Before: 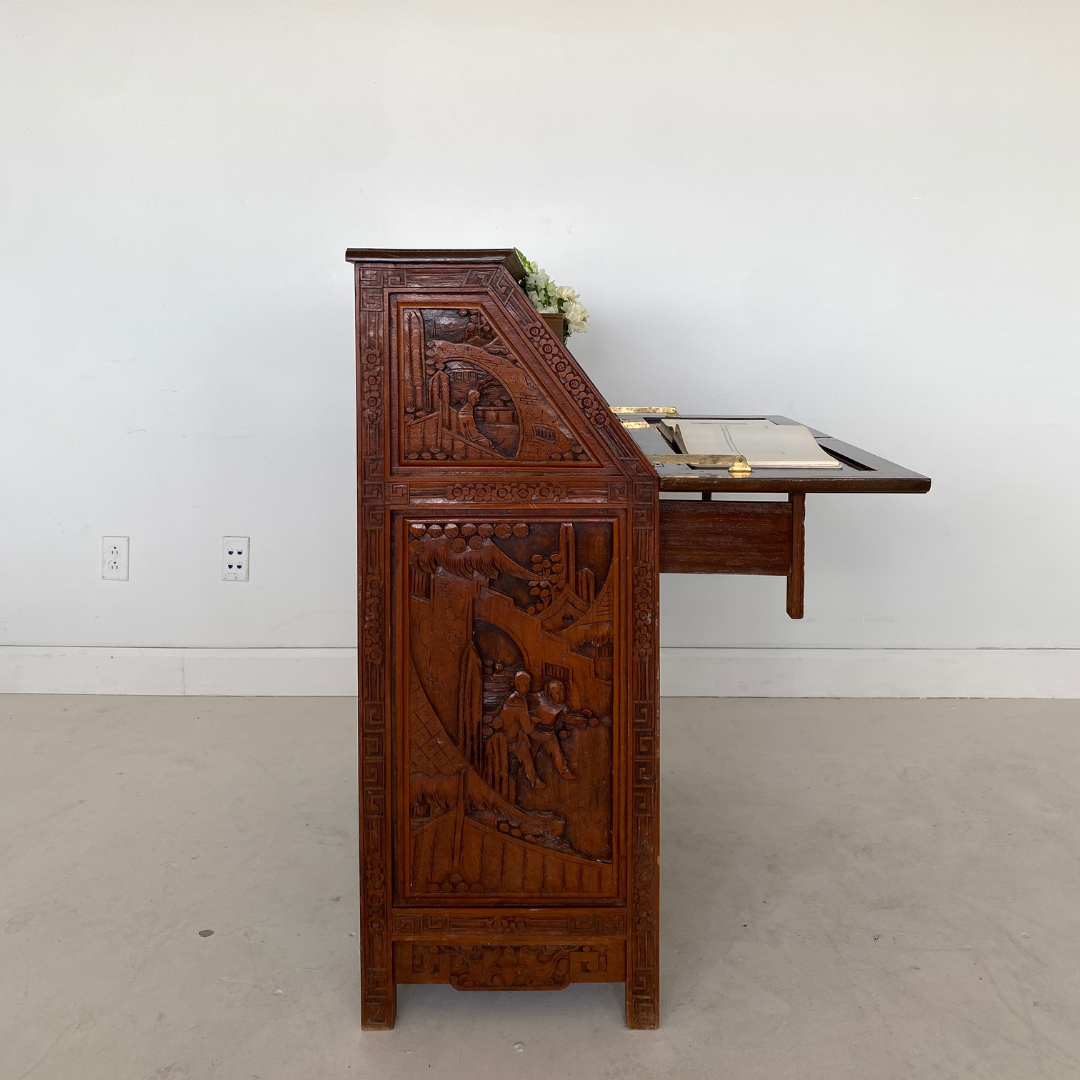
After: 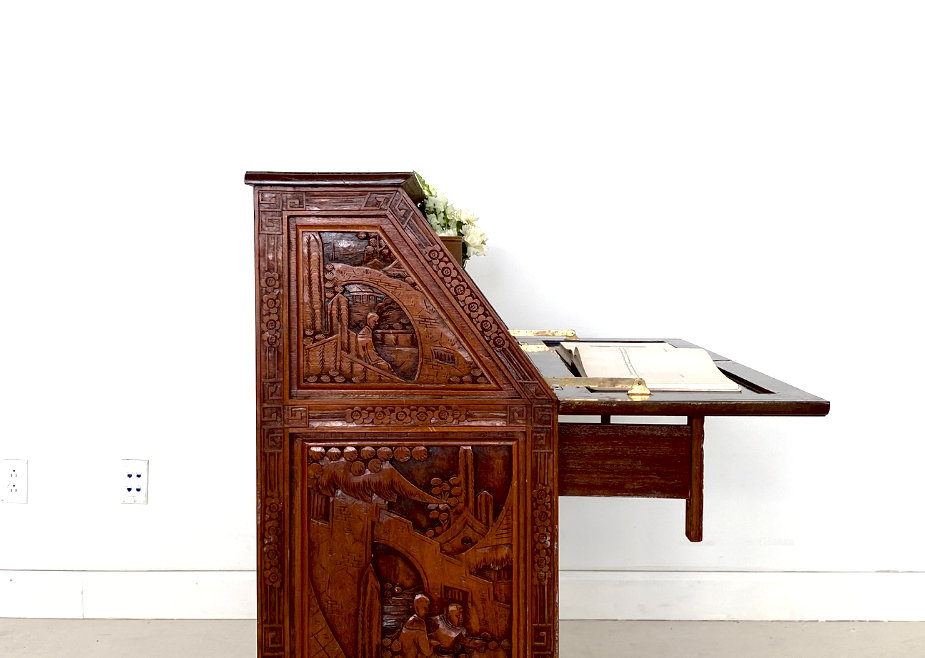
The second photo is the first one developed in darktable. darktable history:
crop and rotate: left 9.443%, top 7.14%, right 4.856%, bottom 31.878%
exposure: black level correction 0.01, exposure 1 EV, compensate highlight preservation false
contrast brightness saturation: contrast 0.105, saturation -0.179
shadows and highlights: shadows -20, white point adjustment -2.1, highlights -35.2
